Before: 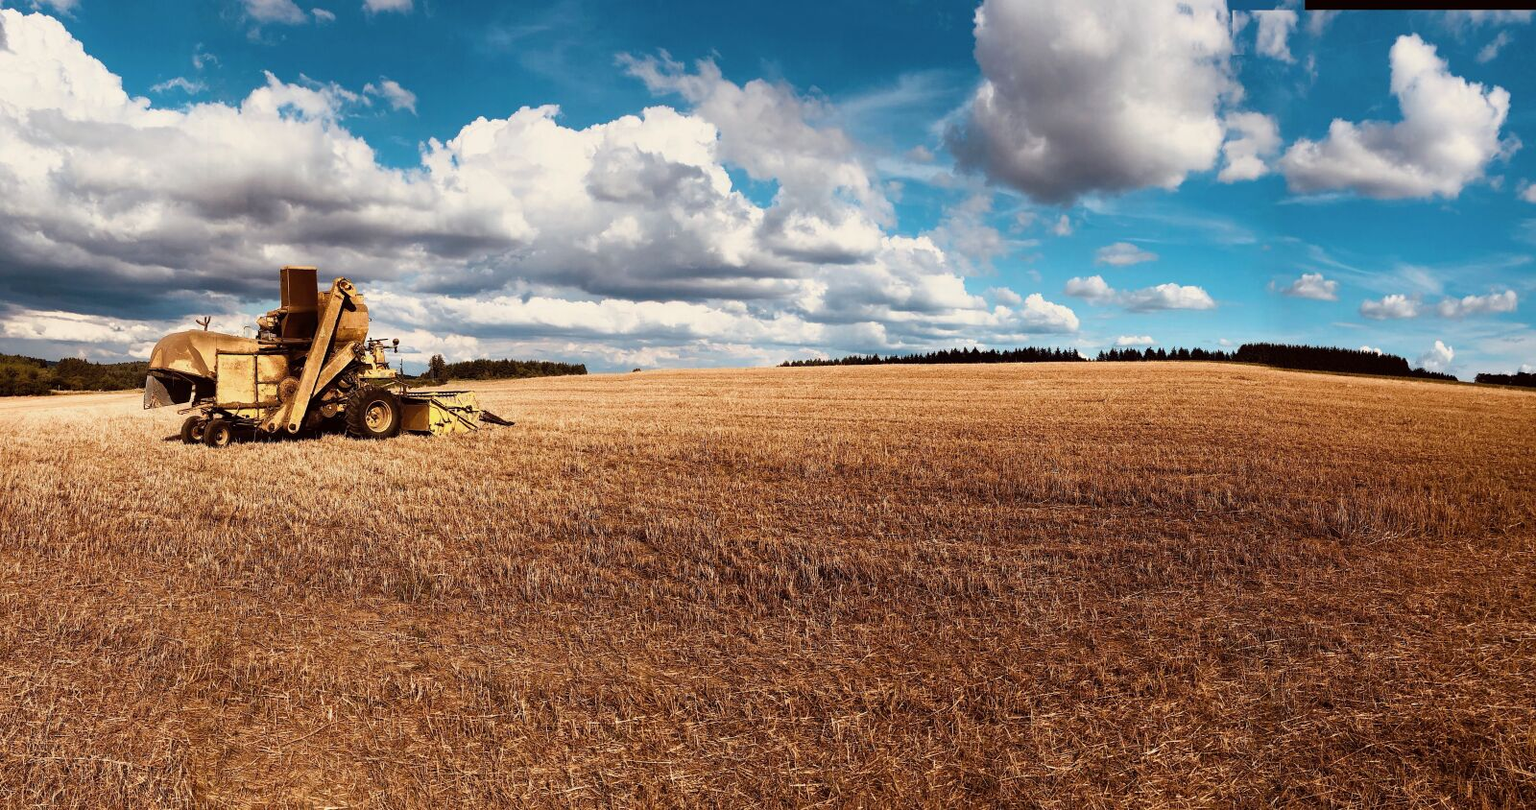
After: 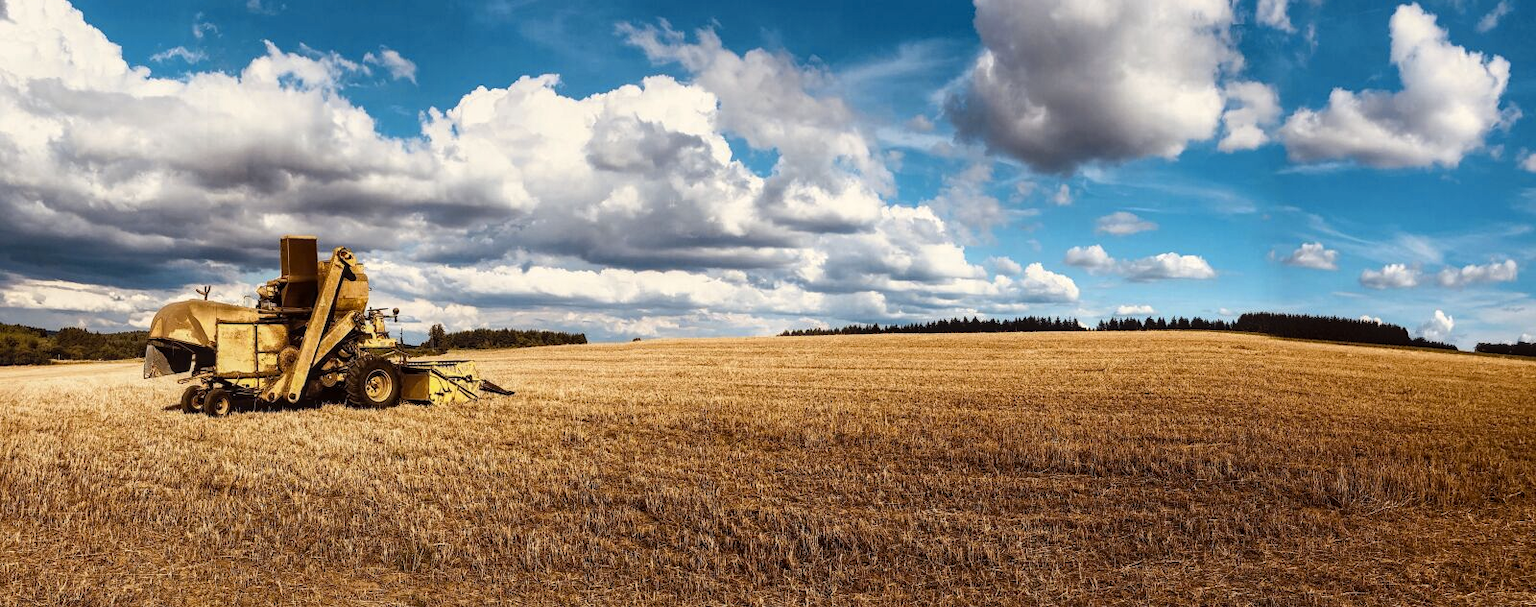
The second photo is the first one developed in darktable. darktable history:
local contrast: on, module defaults
crop: top 3.857%, bottom 21.132%
color contrast: green-magenta contrast 0.8, blue-yellow contrast 1.1, unbound 0
